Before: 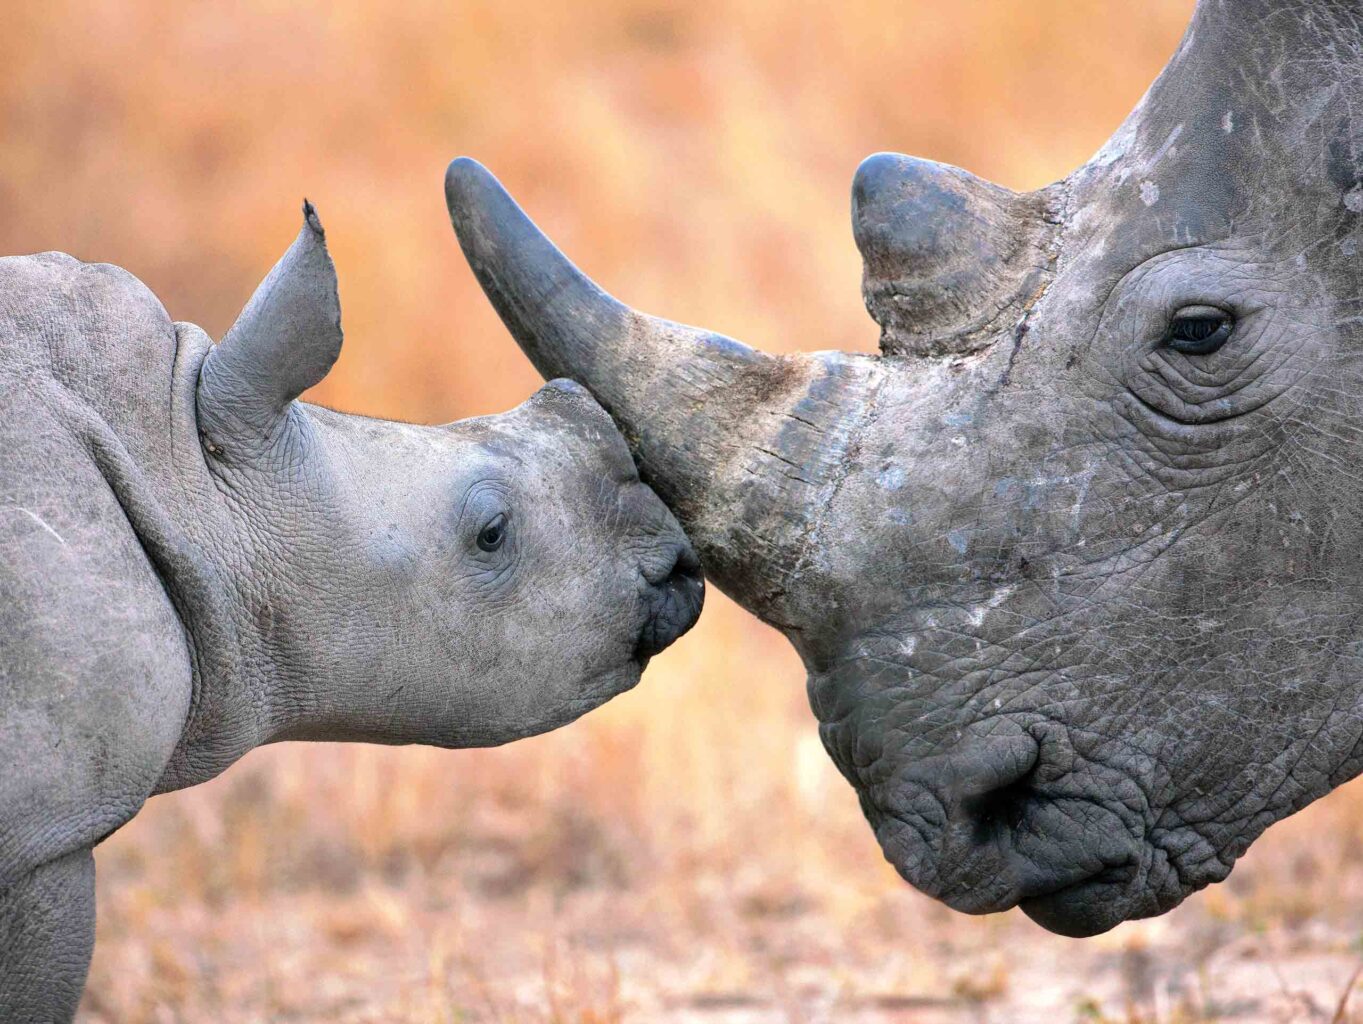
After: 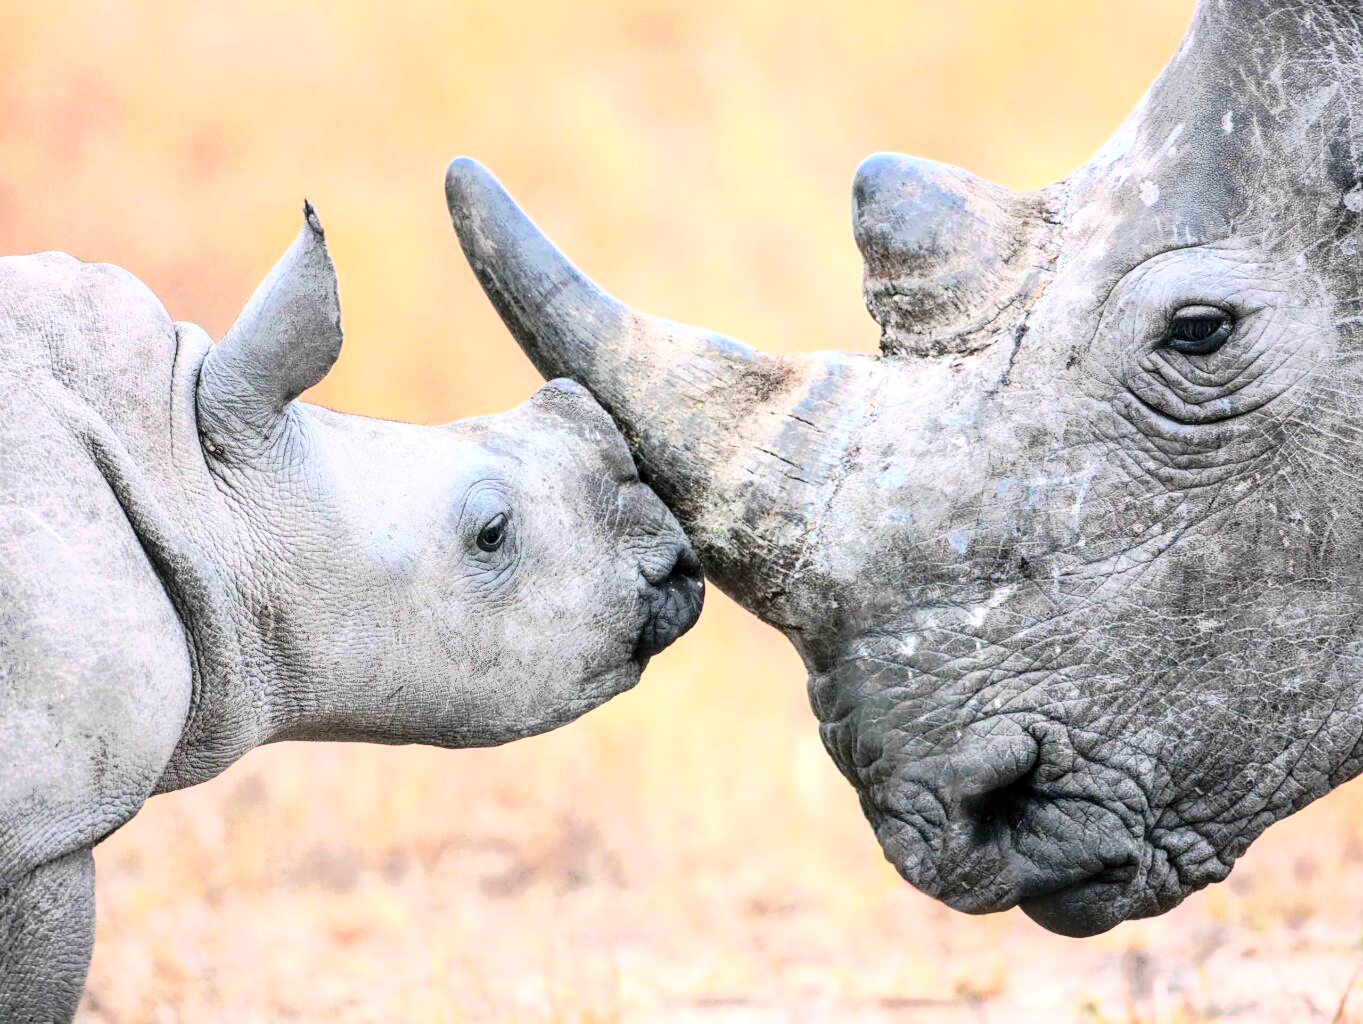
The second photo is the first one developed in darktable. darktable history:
local contrast: on, module defaults
tone curve: curves: ch0 [(0, 0) (0.003, 0.003) (0.011, 0.013) (0.025, 0.029) (0.044, 0.052) (0.069, 0.081) (0.1, 0.116) (0.136, 0.158) (0.177, 0.207) (0.224, 0.268) (0.277, 0.373) (0.335, 0.465) (0.399, 0.565) (0.468, 0.674) (0.543, 0.79) (0.623, 0.853) (0.709, 0.918) (0.801, 0.956) (0.898, 0.977) (1, 1)], color space Lab, independent channels, preserve colors none
